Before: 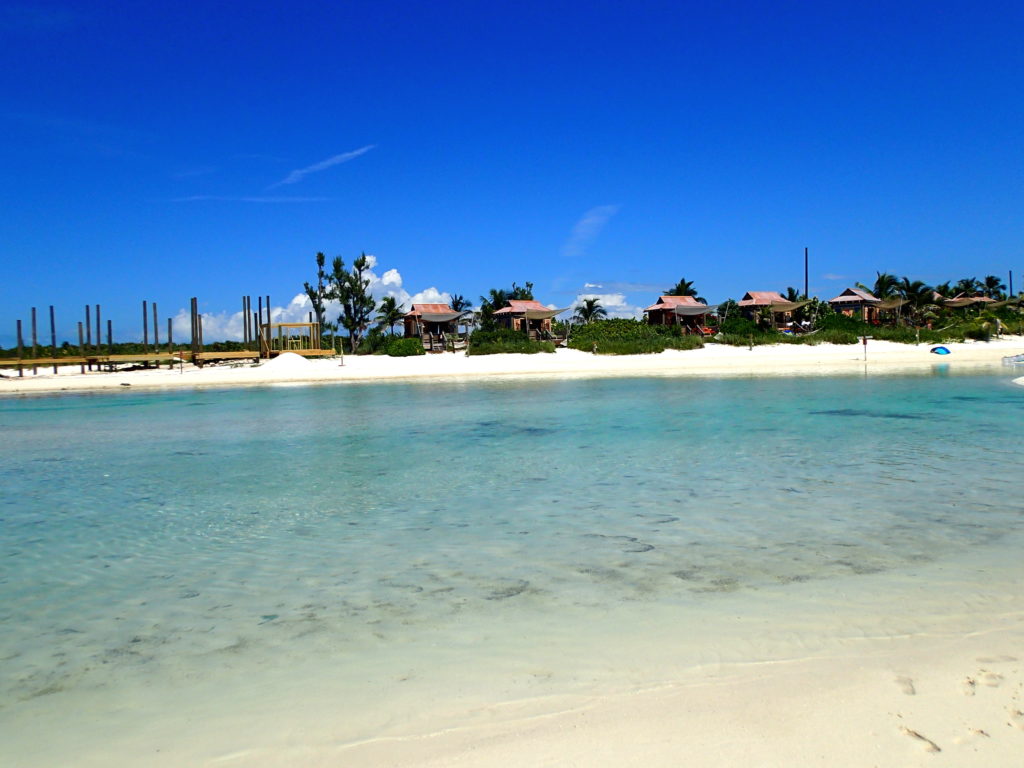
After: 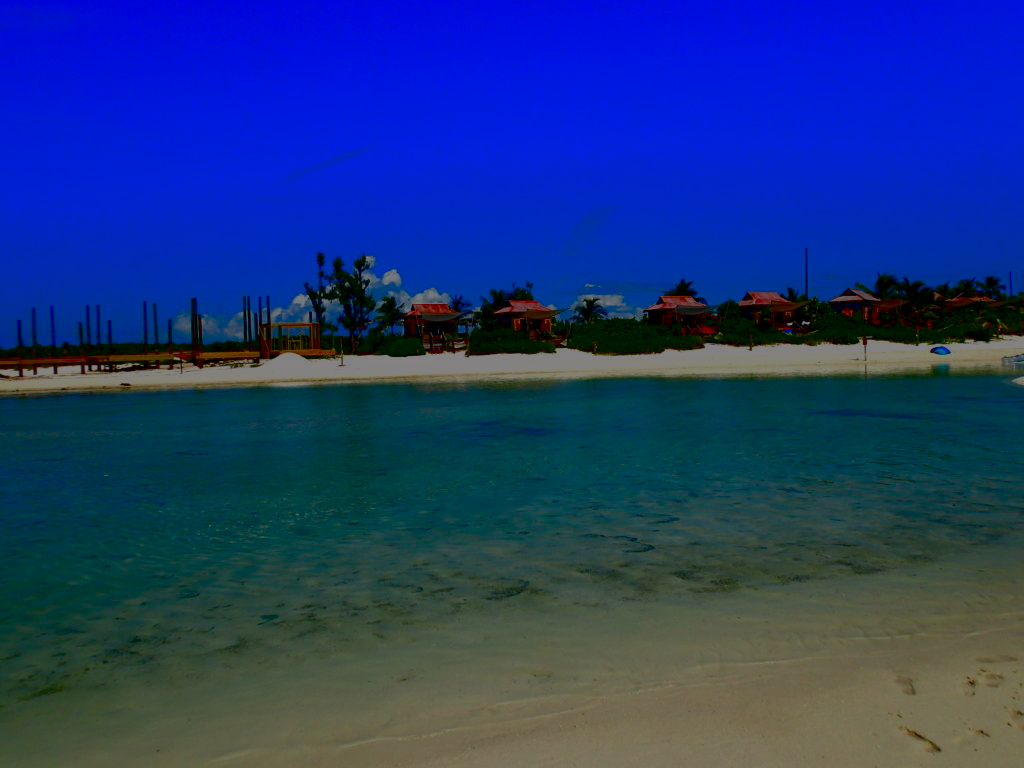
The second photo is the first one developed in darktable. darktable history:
filmic rgb: black relative exposure -7.65 EV, white relative exposure 4.56 EV, hardness 3.61
color balance rgb: shadows lift › chroma 1%, shadows lift › hue 113°, highlights gain › chroma 0.2%, highlights gain › hue 333°, perceptual saturation grading › global saturation 20%, perceptual saturation grading › highlights -50%, perceptual saturation grading › shadows 25%, contrast -10%
contrast brightness saturation: brightness -1, saturation 1
